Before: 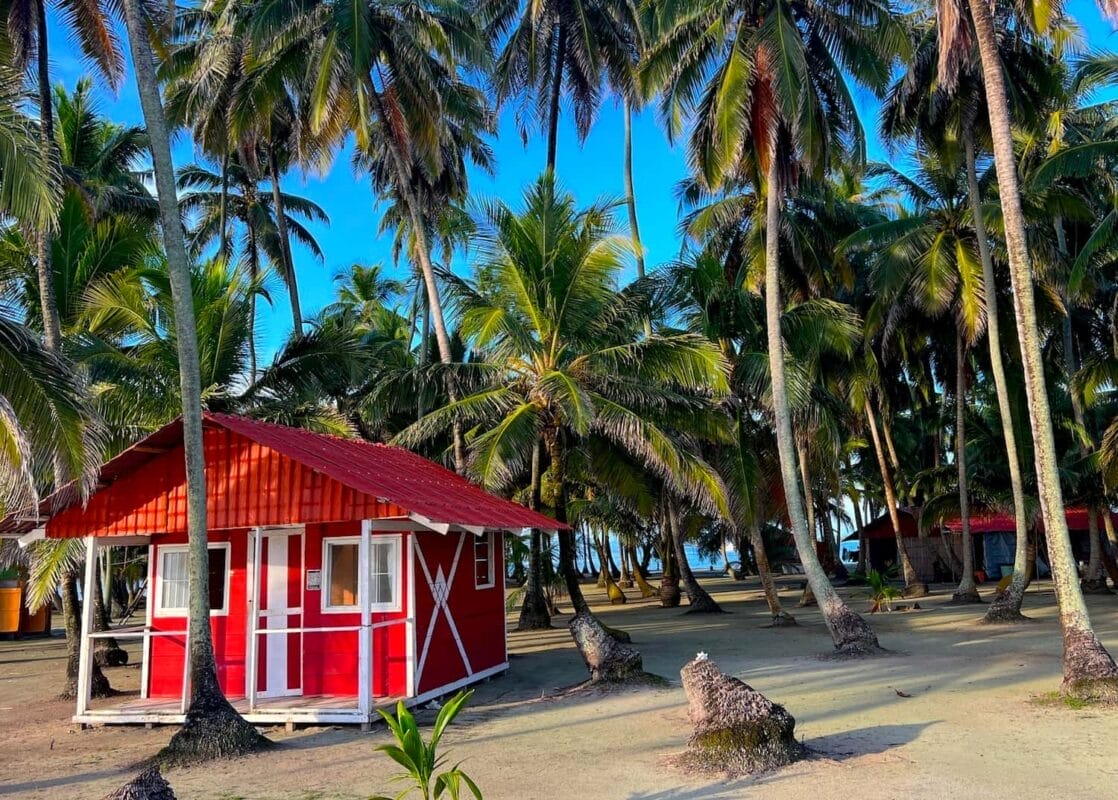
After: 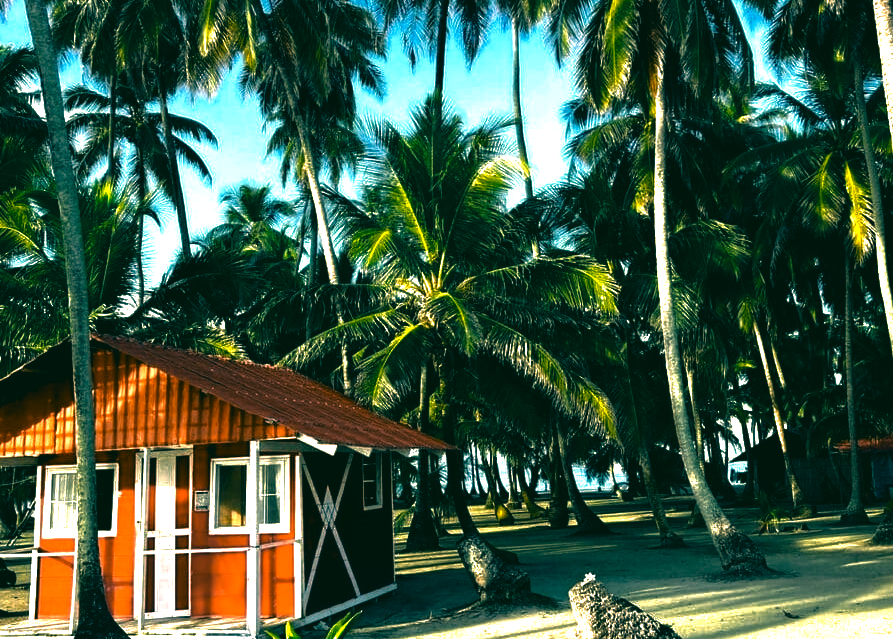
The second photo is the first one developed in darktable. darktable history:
crop and rotate: left 10.071%, top 10.071%, right 10.02%, bottom 10.02%
color balance: contrast 8.5%, output saturation 105%
color zones: curves: ch0 [(0.018, 0.548) (0.197, 0.654) (0.425, 0.447) (0.605, 0.658) (0.732, 0.579)]; ch1 [(0.105, 0.531) (0.224, 0.531) (0.386, 0.39) (0.618, 0.456) (0.732, 0.456) (0.956, 0.421)]; ch2 [(0.039, 0.583) (0.215, 0.465) (0.399, 0.544) (0.465, 0.548) (0.614, 0.447) (0.724, 0.43) (0.882, 0.623) (0.956, 0.632)]
color correction: highlights a* 1.83, highlights b* 34.02, shadows a* -36.68, shadows b* -5.48
base curve: curves: ch0 [(0, 0) (0.841, 0.609) (1, 1)]
tone equalizer: -8 EV -1.08 EV, -7 EV -1.01 EV, -6 EV -0.867 EV, -5 EV -0.578 EV, -3 EV 0.578 EV, -2 EV 0.867 EV, -1 EV 1.01 EV, +0 EV 1.08 EV, edges refinement/feathering 500, mask exposure compensation -1.57 EV, preserve details no
